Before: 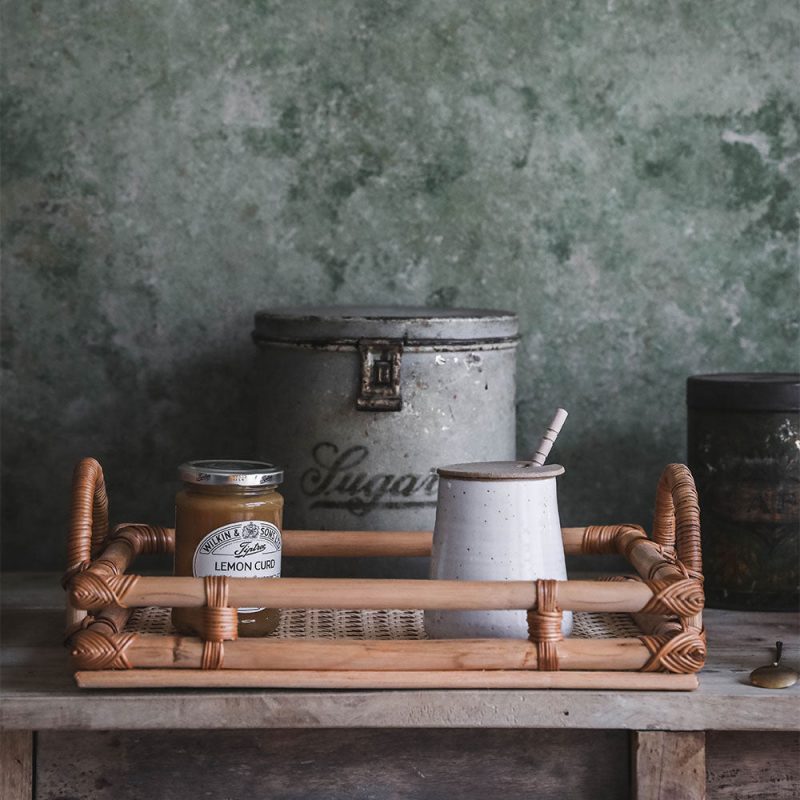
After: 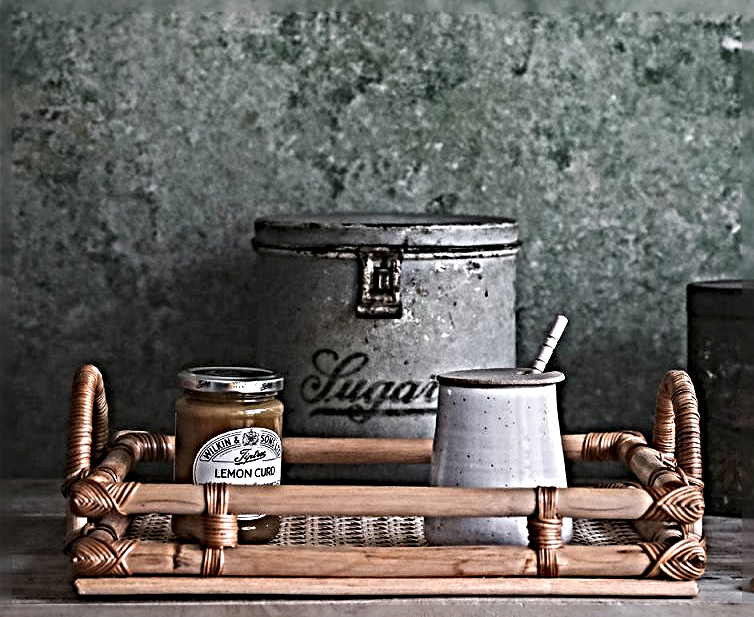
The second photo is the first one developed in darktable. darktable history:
crop and rotate: angle 0.03°, top 11.643%, right 5.651%, bottom 11.189%
sharpen: radius 6.3, amount 1.8, threshold 0
